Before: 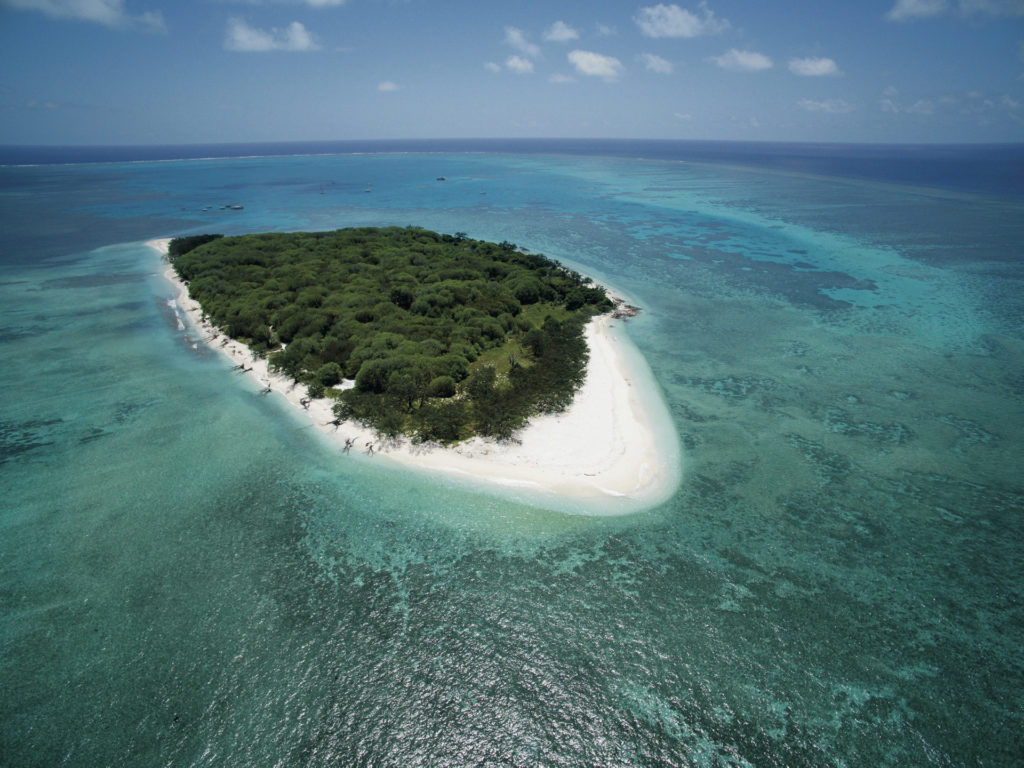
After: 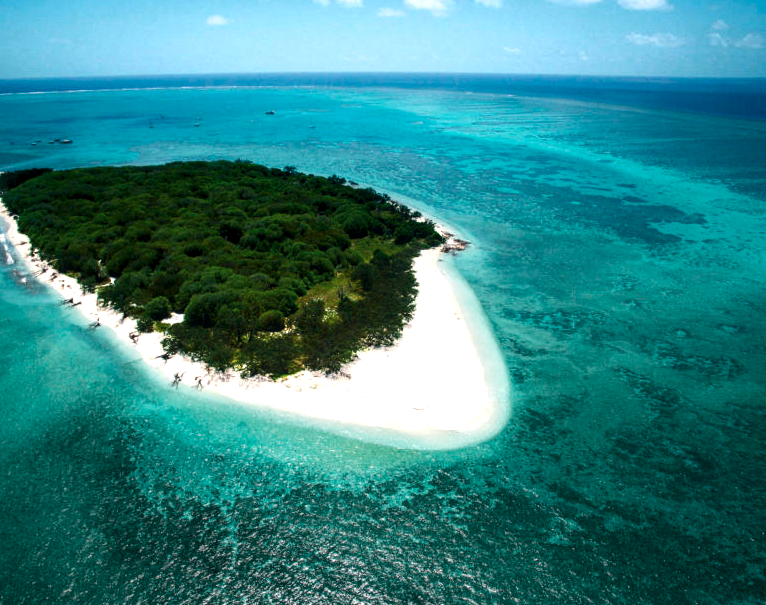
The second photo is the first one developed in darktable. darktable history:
tone equalizer: -8 EV 0.001 EV, -7 EV -0.002 EV, -6 EV 0.002 EV, -5 EV -0.03 EV, -4 EV -0.116 EV, -3 EV -0.169 EV, -2 EV 0.24 EV, -1 EV 0.702 EV, +0 EV 0.493 EV
local contrast: on, module defaults
crop: left 16.768%, top 8.653%, right 8.362%, bottom 12.485%
contrast brightness saturation: contrast 0.12, brightness -0.12, saturation 0.2
color zones: curves: ch0 [(0.018, 0.548) (0.224, 0.64) (0.425, 0.447) (0.675, 0.575) (0.732, 0.579)]; ch1 [(0.066, 0.487) (0.25, 0.5) (0.404, 0.43) (0.75, 0.421) (0.956, 0.421)]; ch2 [(0.044, 0.561) (0.215, 0.465) (0.399, 0.544) (0.465, 0.548) (0.614, 0.447) (0.724, 0.43) (0.882, 0.623) (0.956, 0.632)]
color correction: highlights a* 3.22, highlights b* 1.93, saturation 1.19
rotate and perspective: crop left 0, crop top 0
